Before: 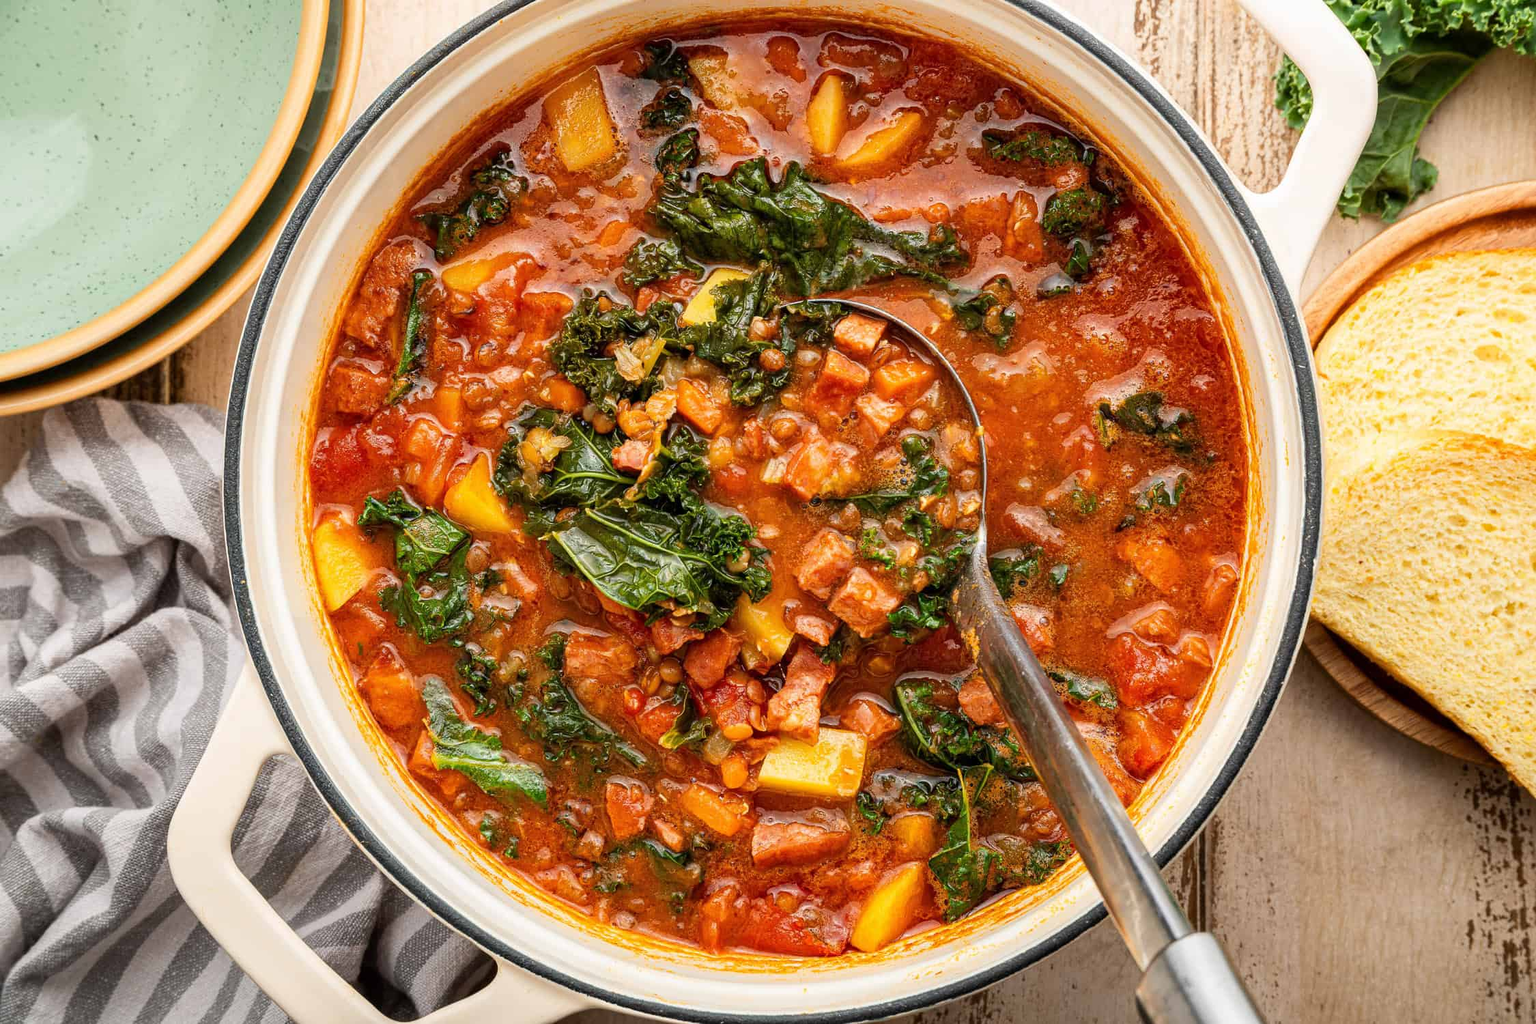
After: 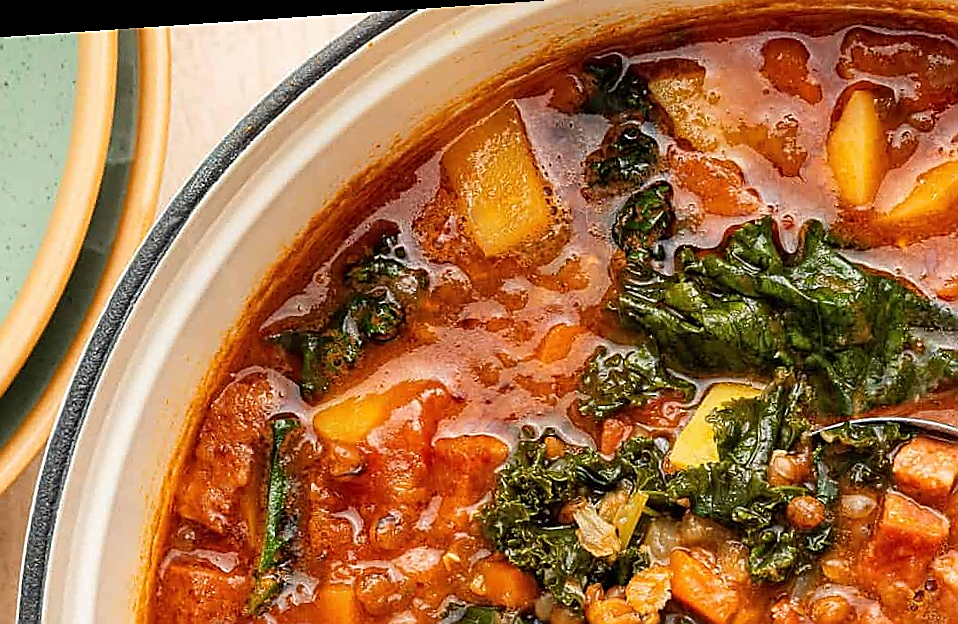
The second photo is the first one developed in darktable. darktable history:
crop: left 15.452%, top 5.459%, right 43.956%, bottom 56.62%
sharpen: radius 1.4, amount 1.25, threshold 0.7
rotate and perspective: rotation -4.2°, shear 0.006, automatic cropping off
